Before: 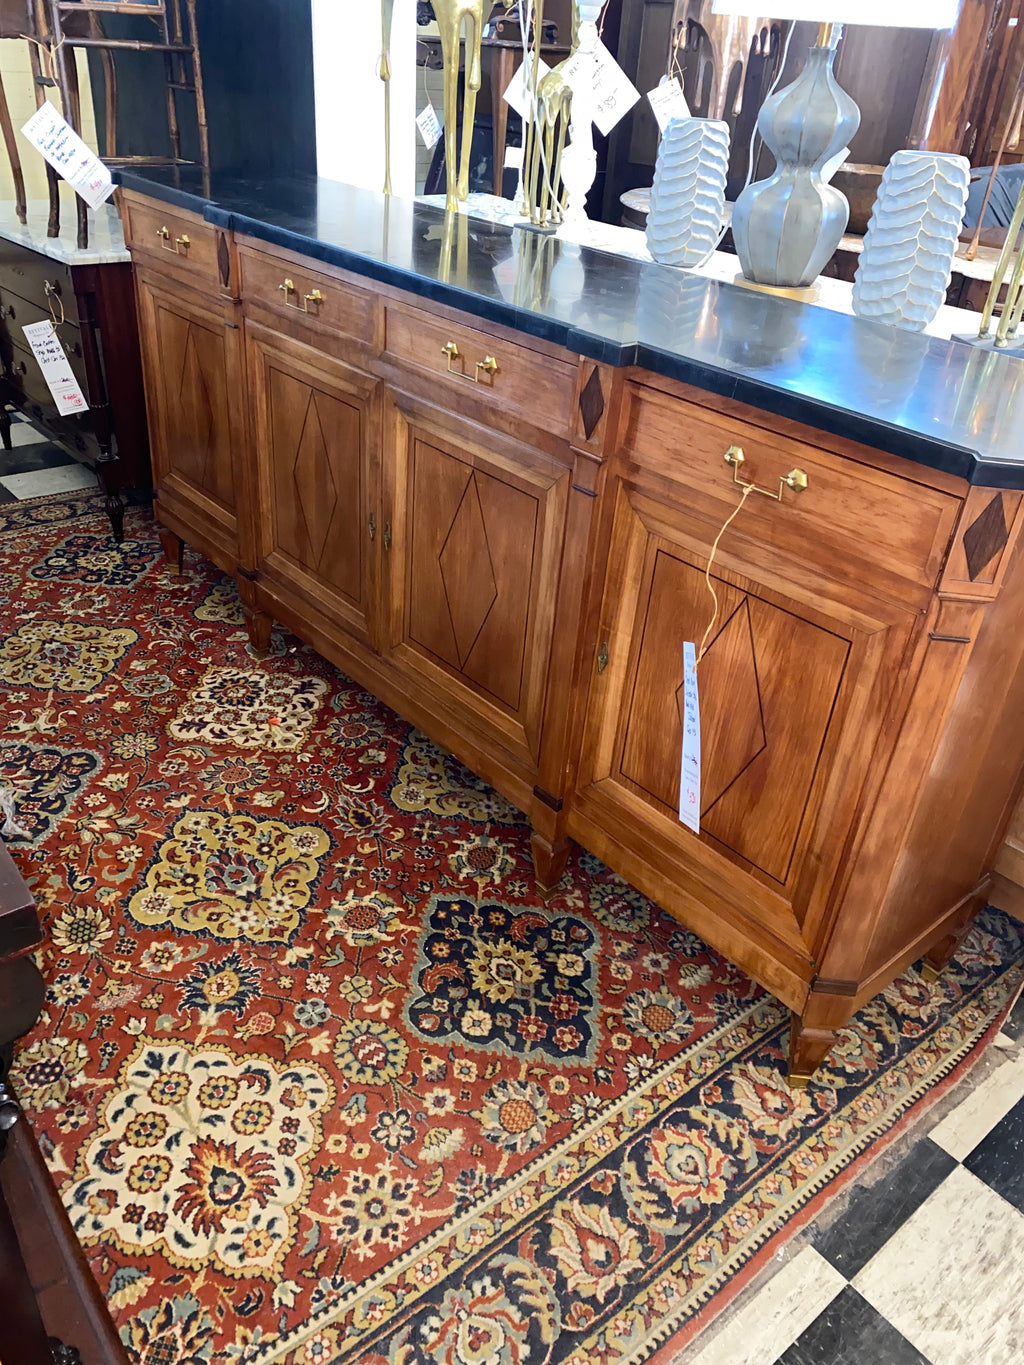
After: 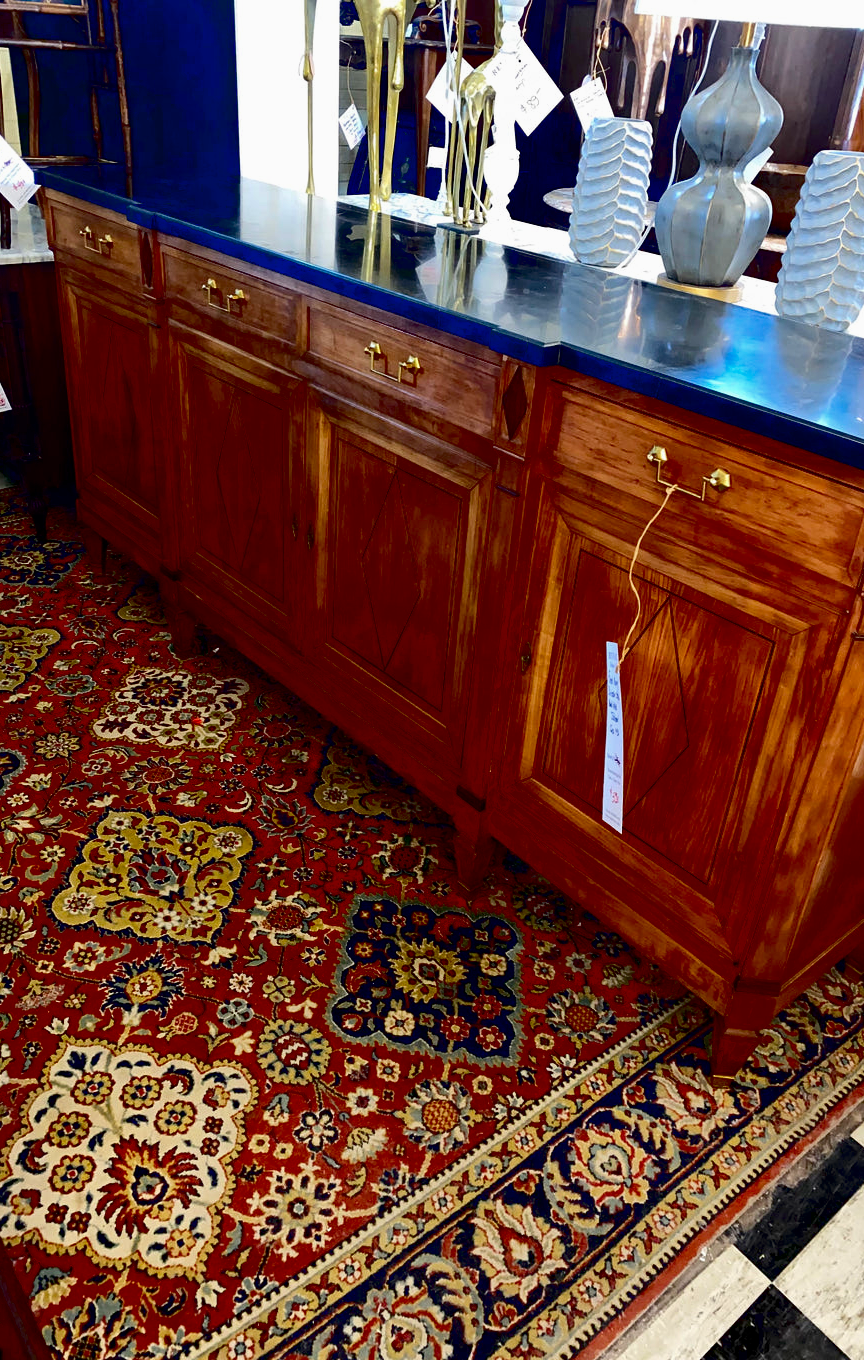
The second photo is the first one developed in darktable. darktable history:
contrast brightness saturation: contrast 0.13, brightness -0.24, saturation 0.14
exposure: black level correction 0.056, exposure -0.039 EV, compensate highlight preservation false
crop: left 7.598%, right 7.873%
